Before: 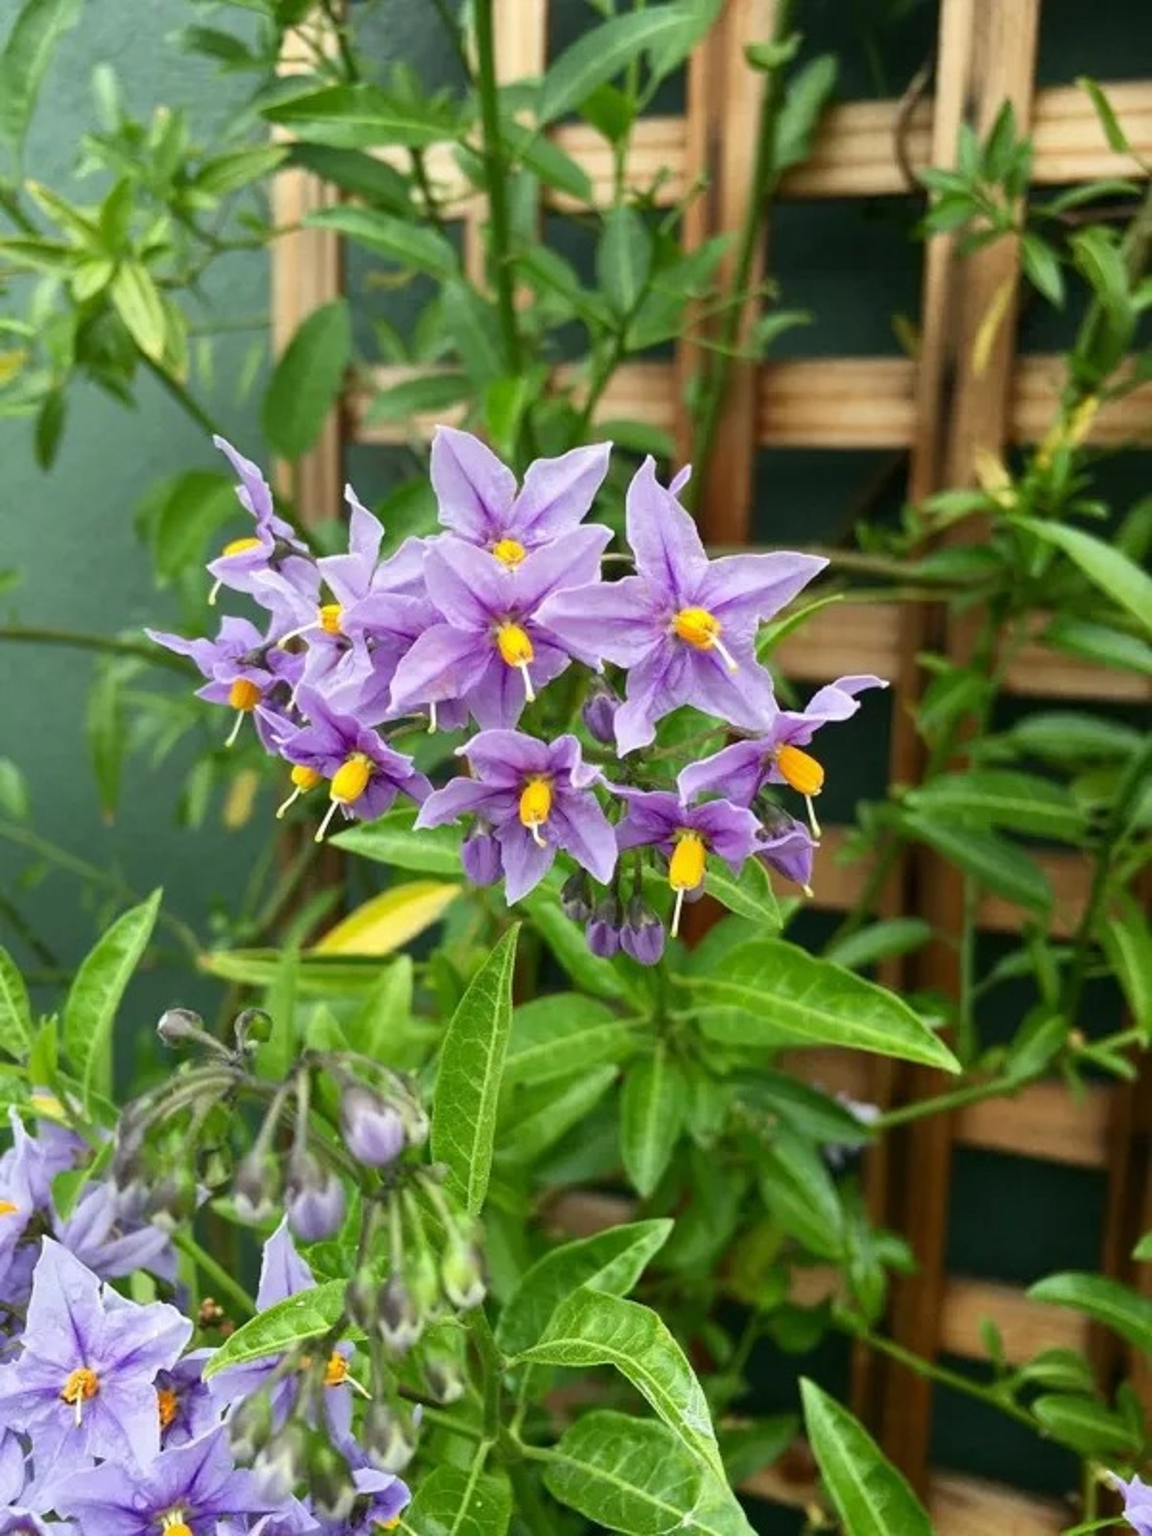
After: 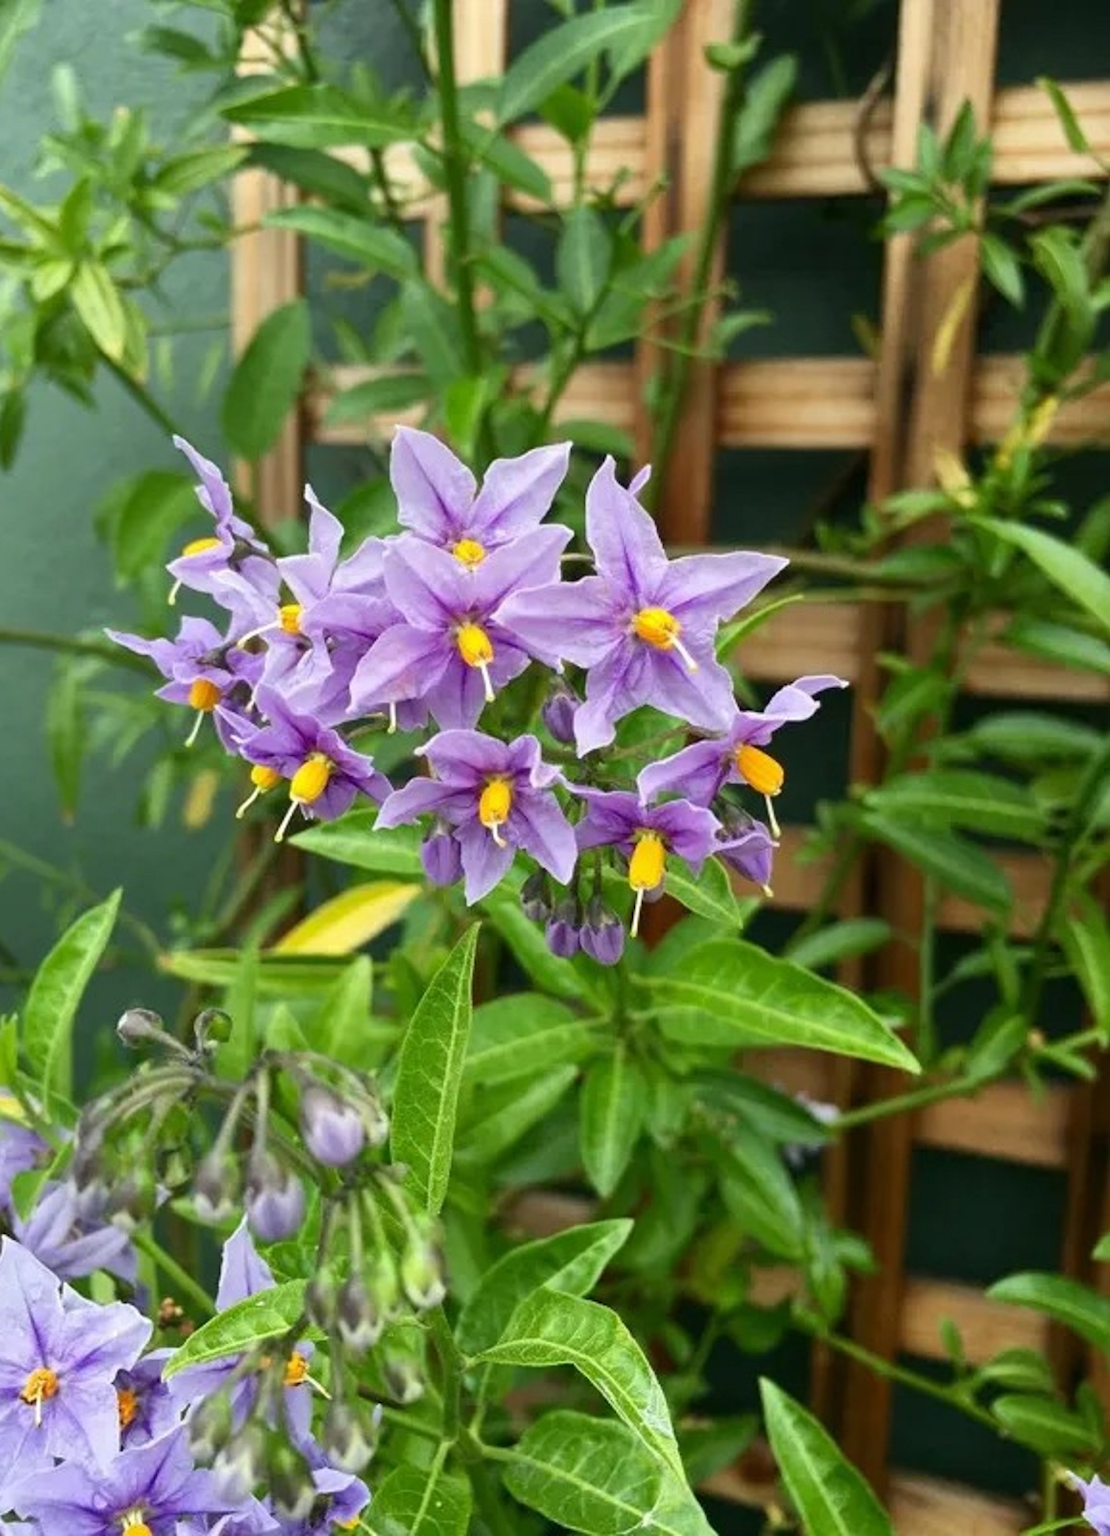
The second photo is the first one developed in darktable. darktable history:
crop and rotate: left 3.542%
